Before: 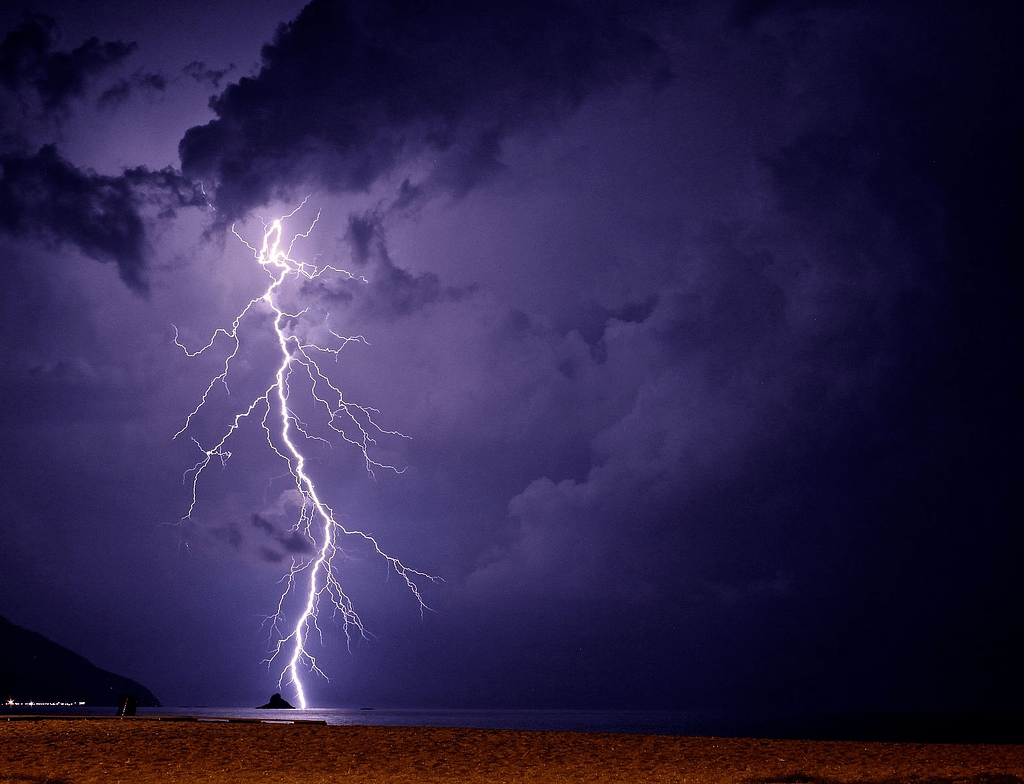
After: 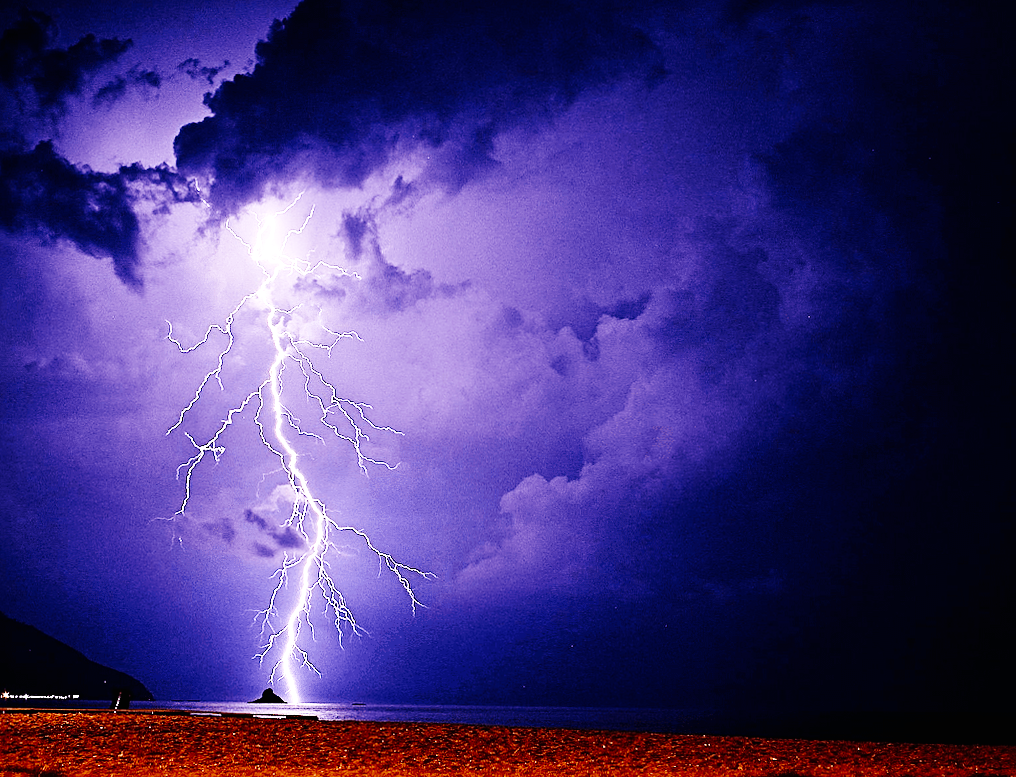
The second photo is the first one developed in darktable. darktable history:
sharpen: radius 2.531, amount 0.628
rotate and perspective: rotation 0.192°, lens shift (horizontal) -0.015, crop left 0.005, crop right 0.996, crop top 0.006, crop bottom 0.99
exposure: exposure 0.6 EV, compensate highlight preservation false
base curve: curves: ch0 [(0, 0) (0, 0) (0.002, 0.001) (0.008, 0.003) (0.019, 0.011) (0.037, 0.037) (0.064, 0.11) (0.102, 0.232) (0.152, 0.379) (0.216, 0.524) (0.296, 0.665) (0.394, 0.789) (0.512, 0.881) (0.651, 0.945) (0.813, 0.986) (1, 1)], preserve colors none
